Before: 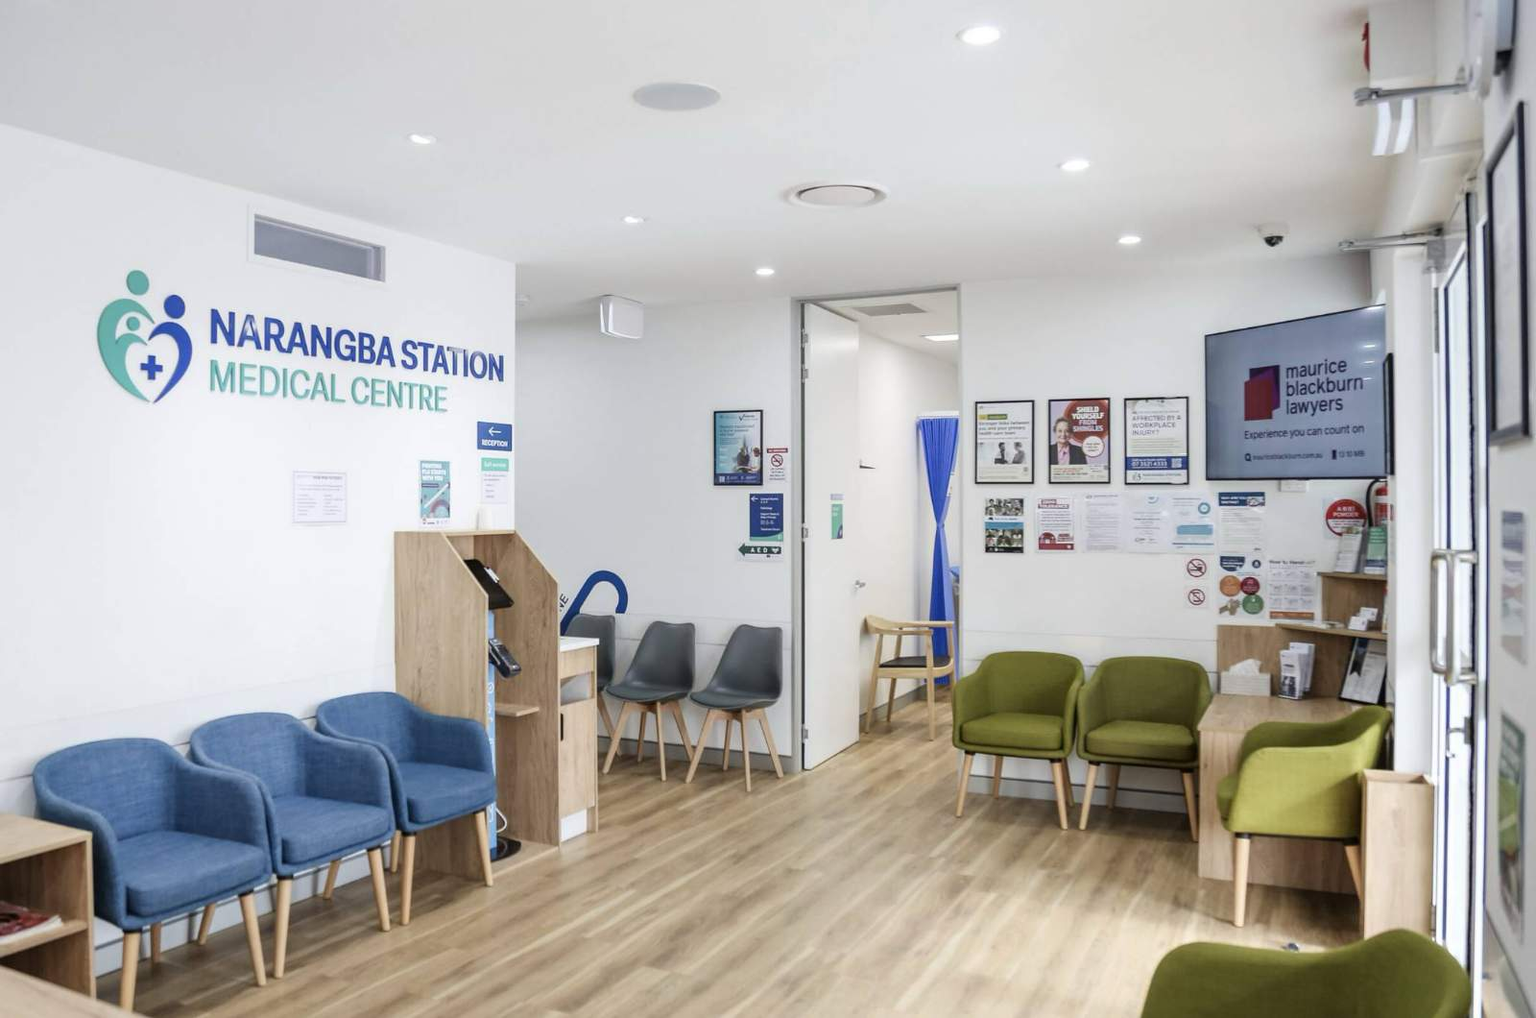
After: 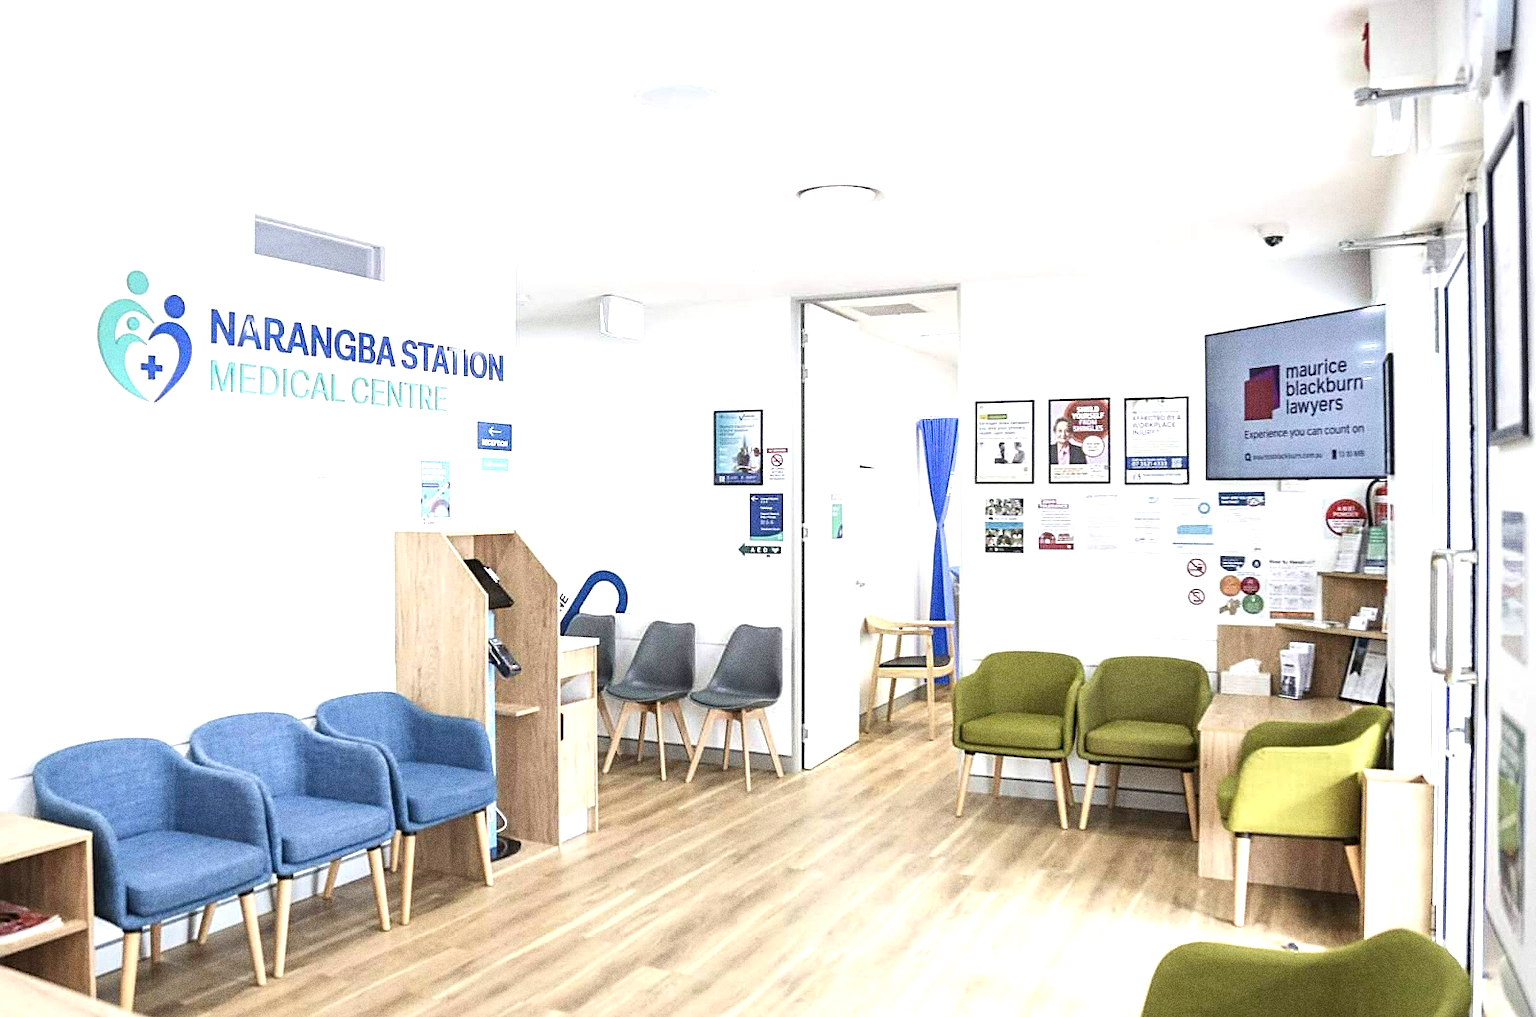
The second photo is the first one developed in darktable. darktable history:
grain: coarseness 0.09 ISO, strength 40%
exposure: black level correction 0, exposure 1 EV, compensate exposure bias true, compensate highlight preservation false
sharpen: on, module defaults
